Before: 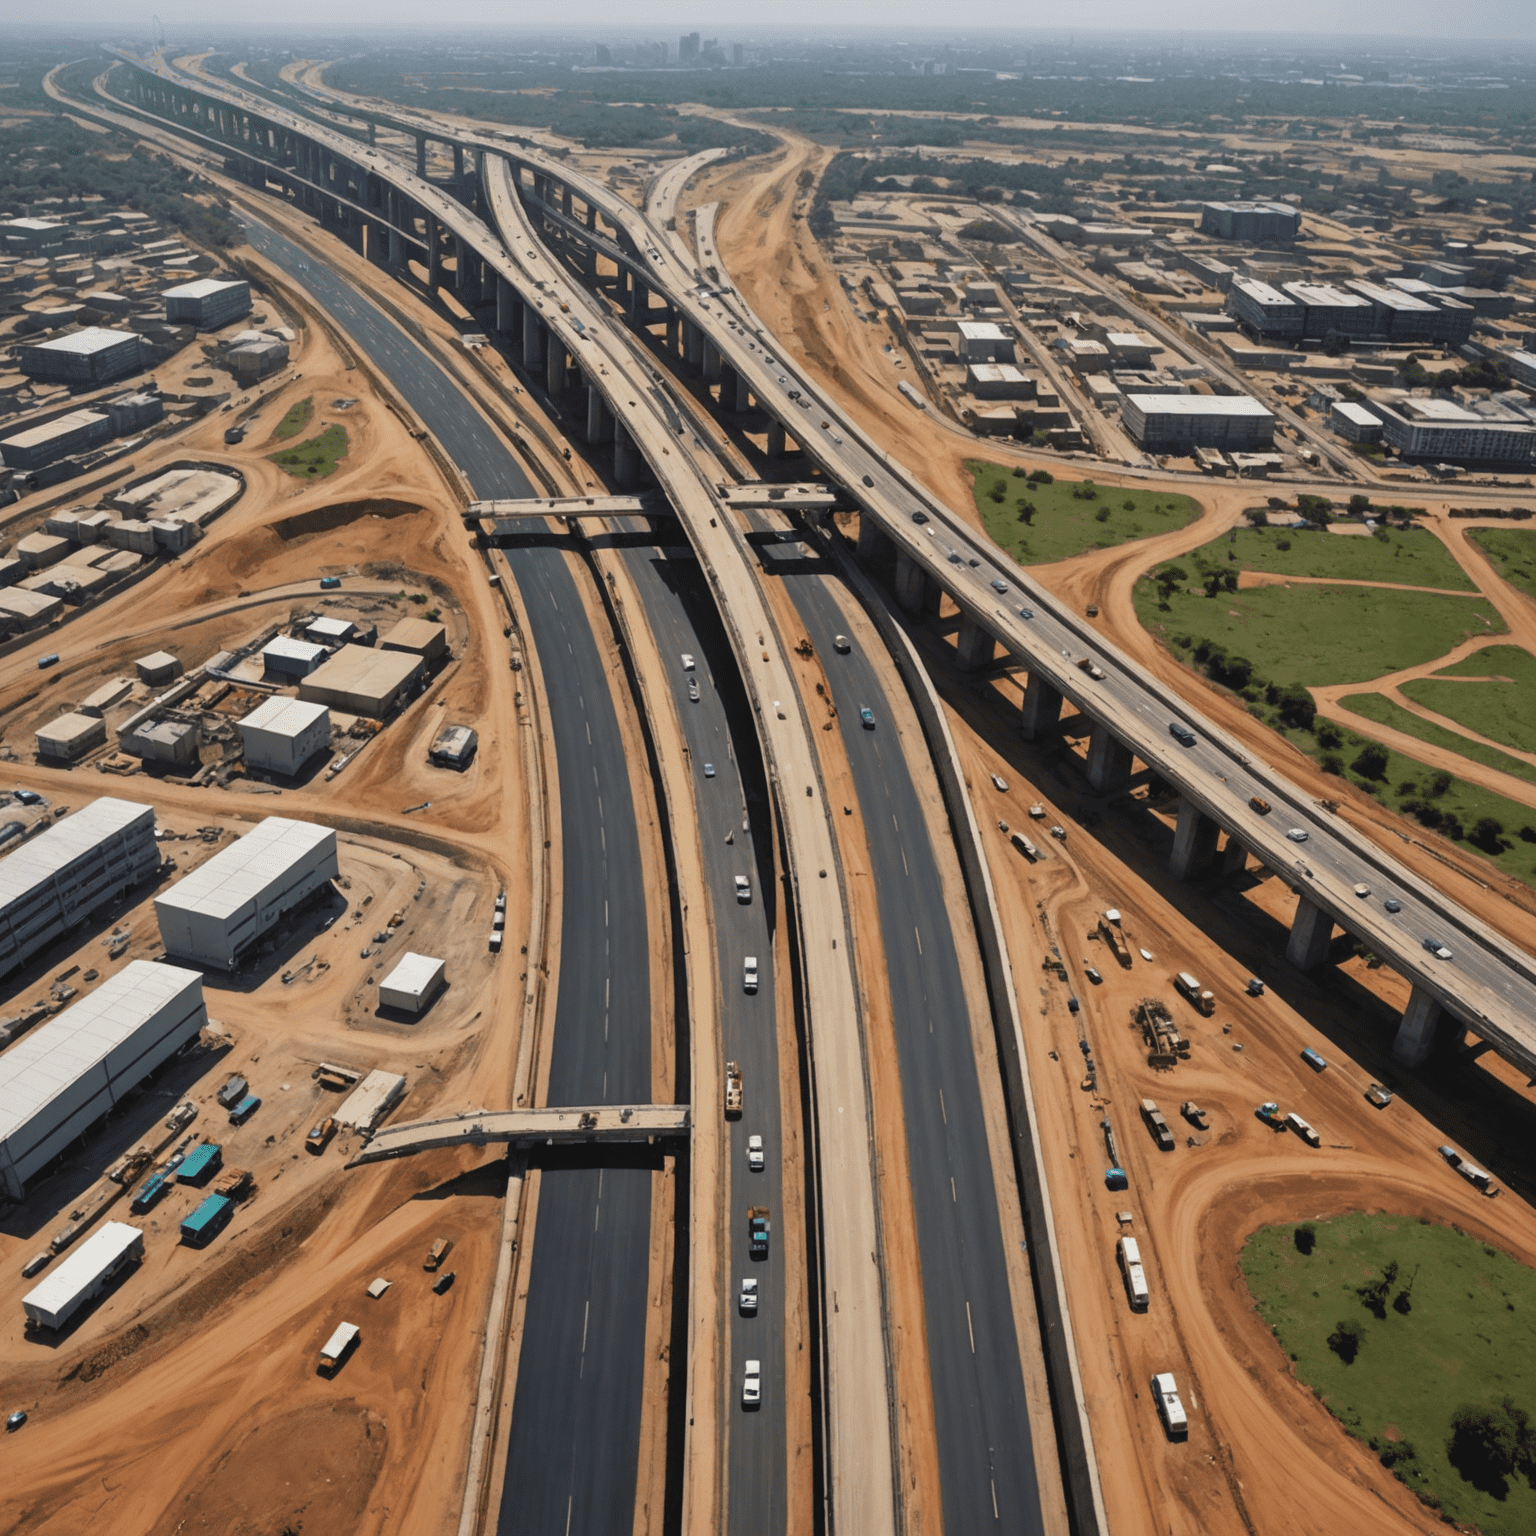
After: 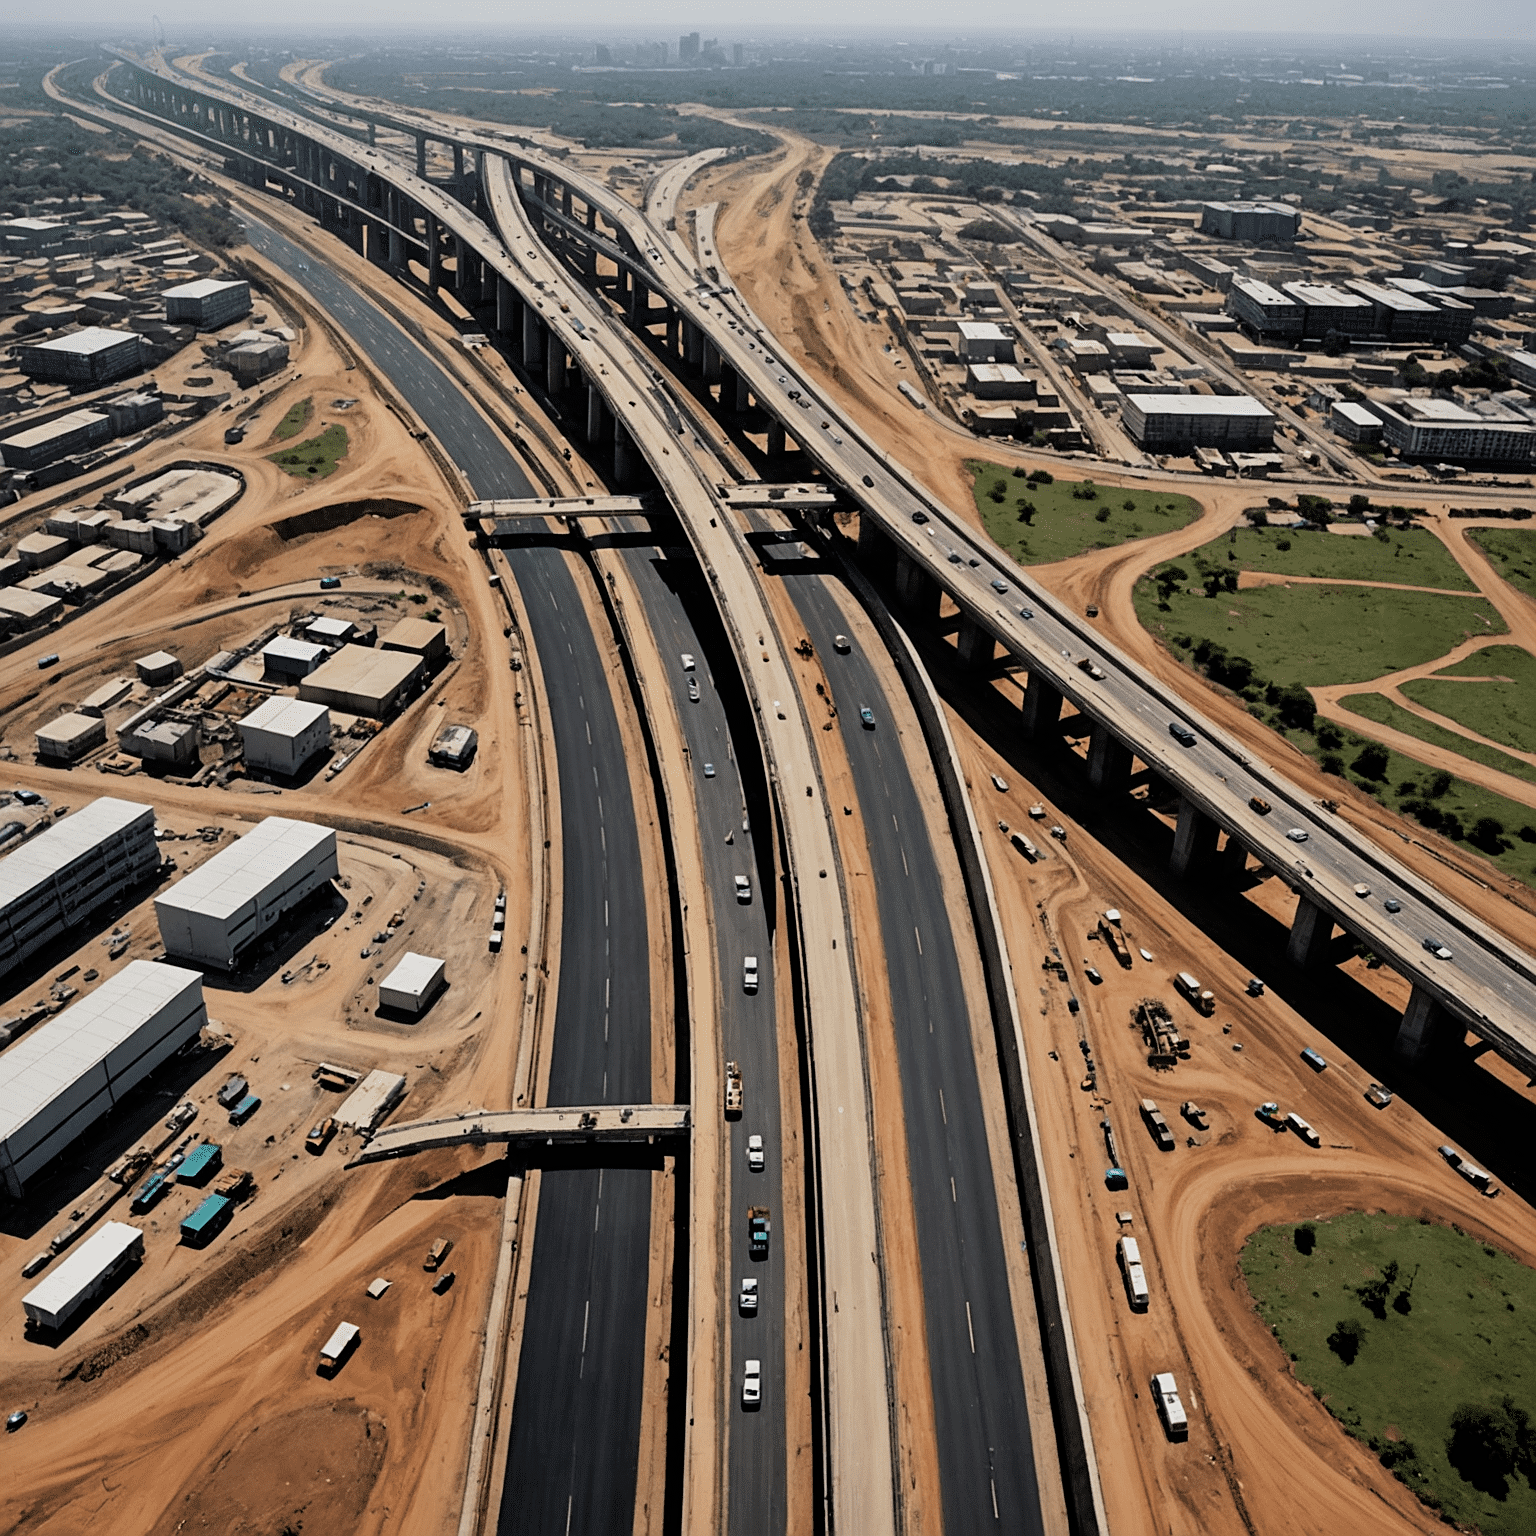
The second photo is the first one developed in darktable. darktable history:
filmic rgb: black relative exposure -5 EV, white relative exposure 3.2 EV, hardness 3.42, contrast 1.2, highlights saturation mix -50%
contrast brightness saturation: saturation -0.05
sharpen: on, module defaults
